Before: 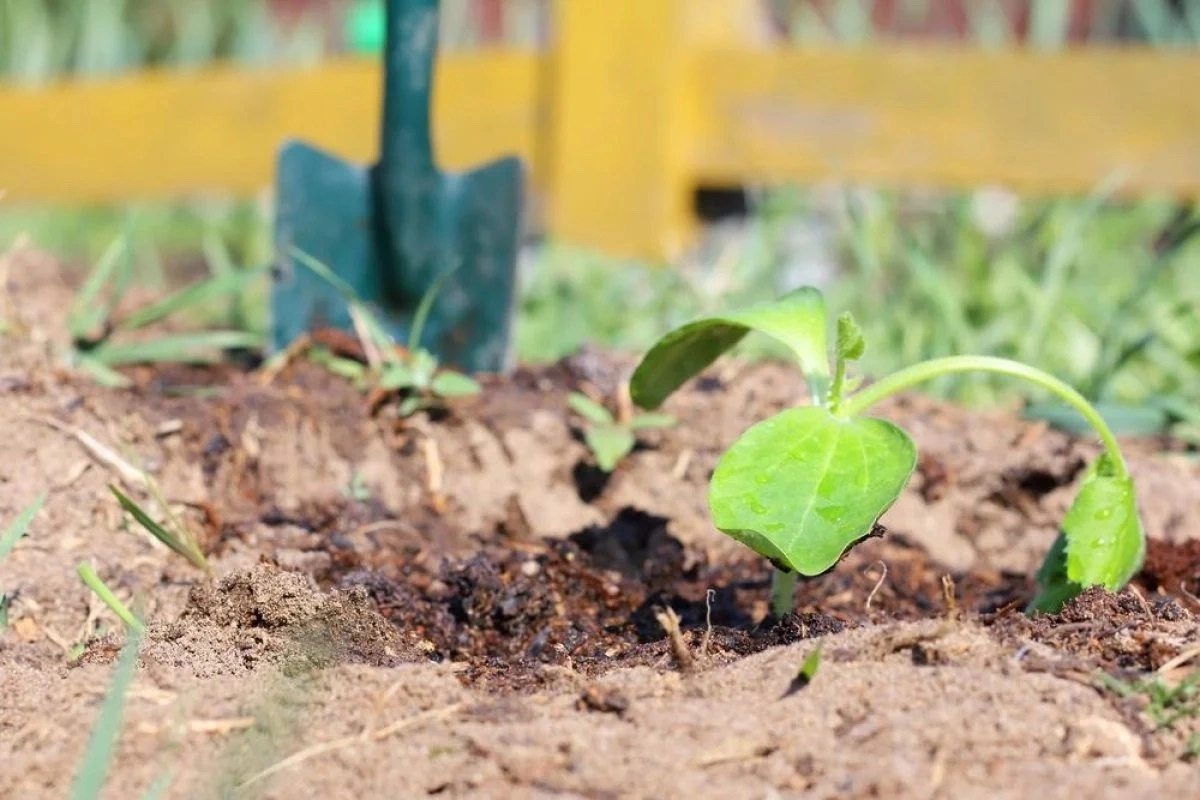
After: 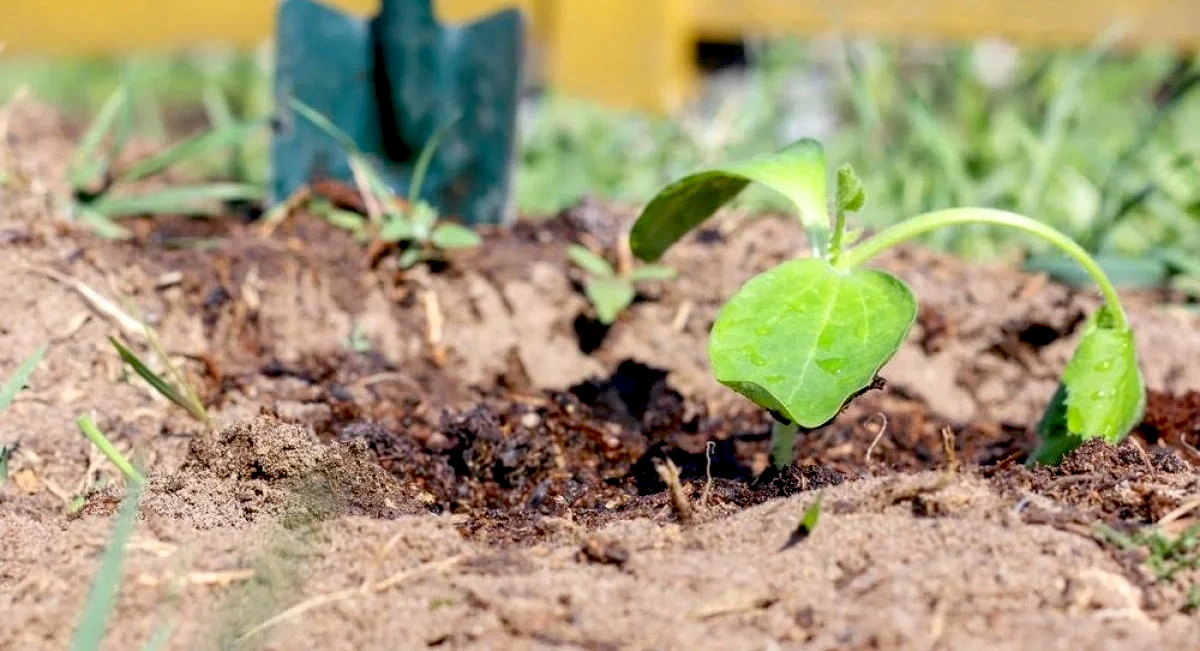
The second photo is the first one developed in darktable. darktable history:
exposure: black level correction 0.016, exposure -0.009 EV, compensate highlight preservation false
local contrast: on, module defaults
crop and rotate: top 18.507%
